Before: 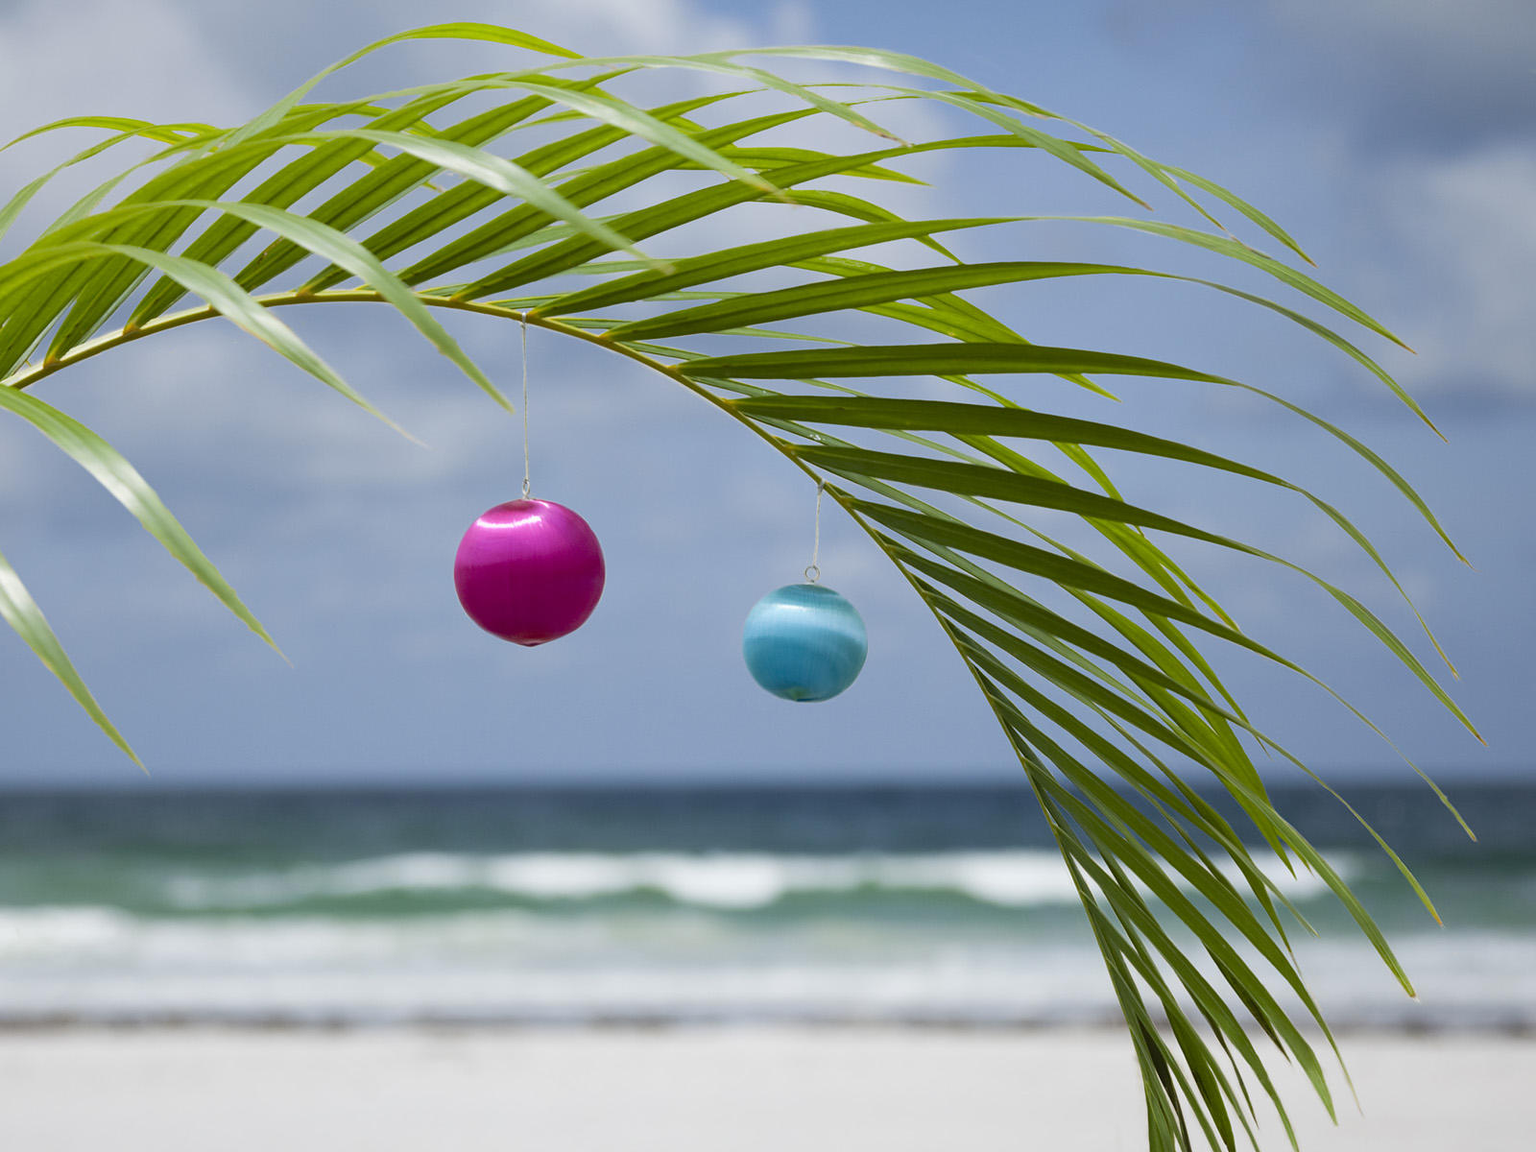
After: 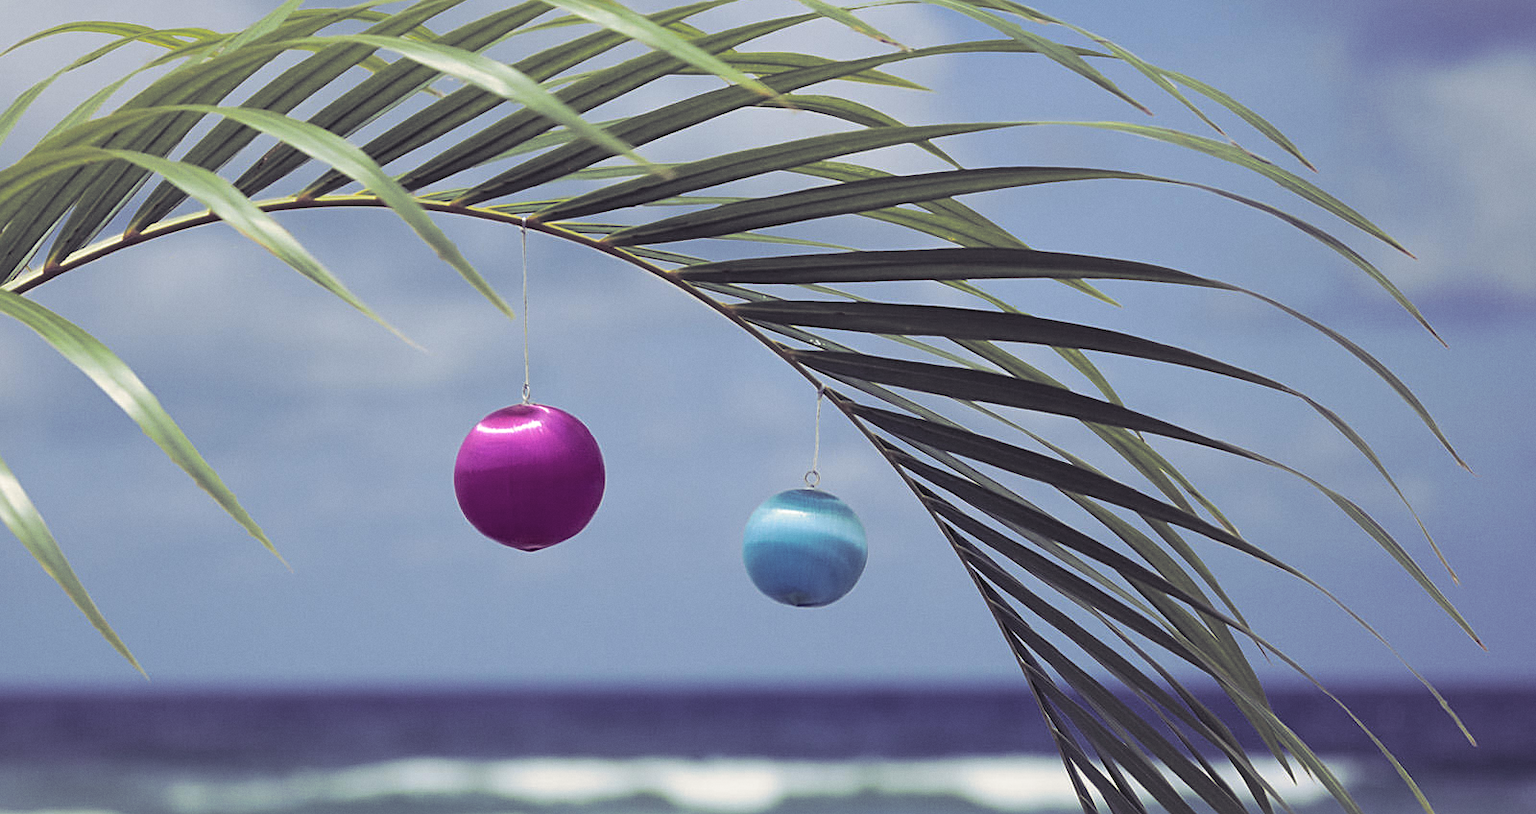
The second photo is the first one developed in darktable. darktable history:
sharpen: on, module defaults
split-toning: shadows › hue 255.6°, shadows › saturation 0.66, highlights › hue 43.2°, highlights › saturation 0.68, balance -50.1
grain: coarseness 14.57 ISO, strength 8.8%
crop and rotate: top 8.293%, bottom 20.996%
